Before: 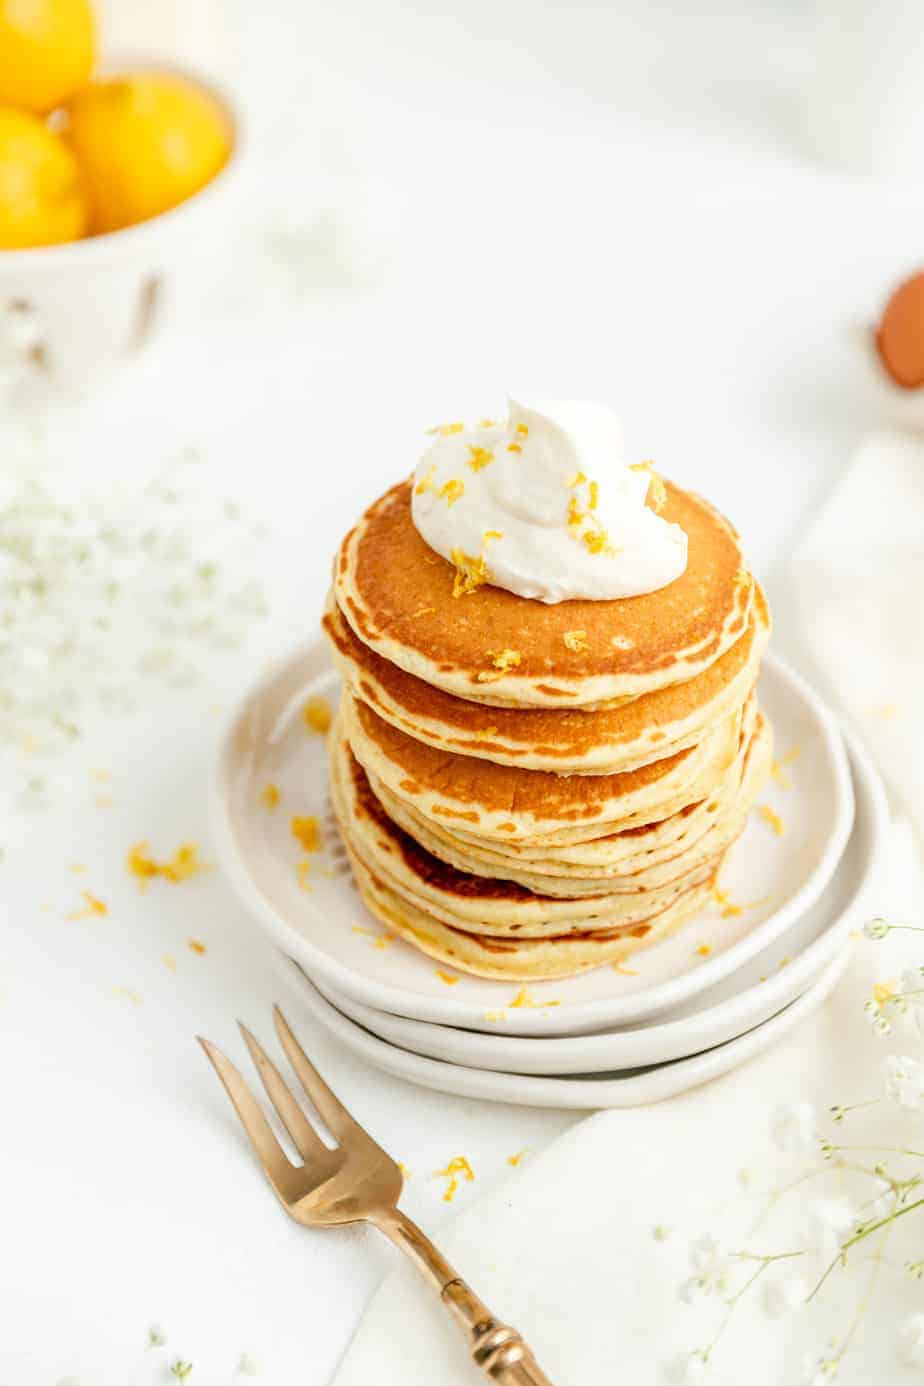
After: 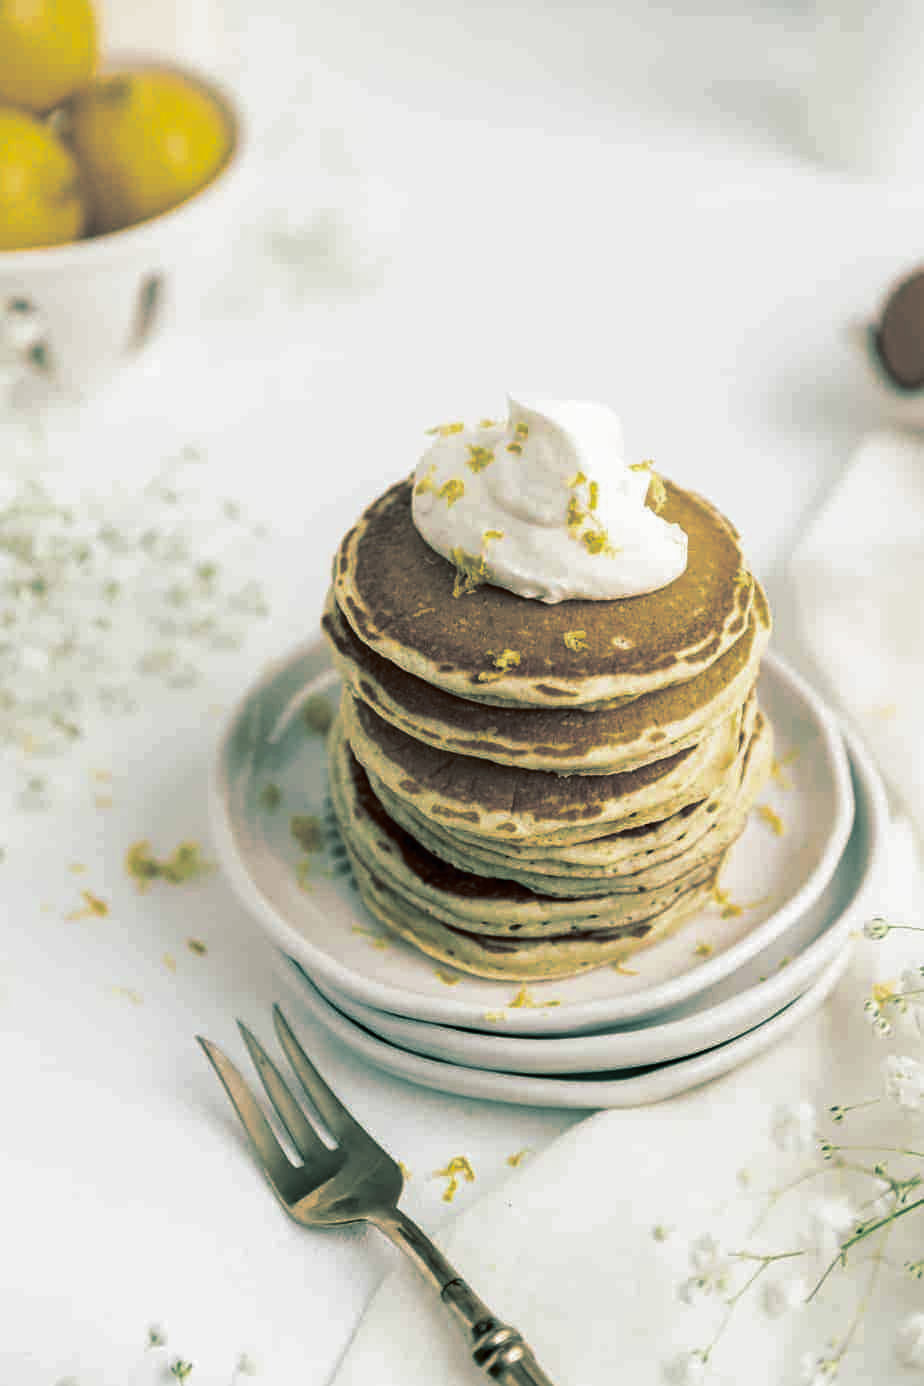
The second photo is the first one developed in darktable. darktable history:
split-toning: shadows › hue 183.6°, shadows › saturation 0.52, highlights › hue 0°, highlights › saturation 0
contrast brightness saturation: brightness -0.52
